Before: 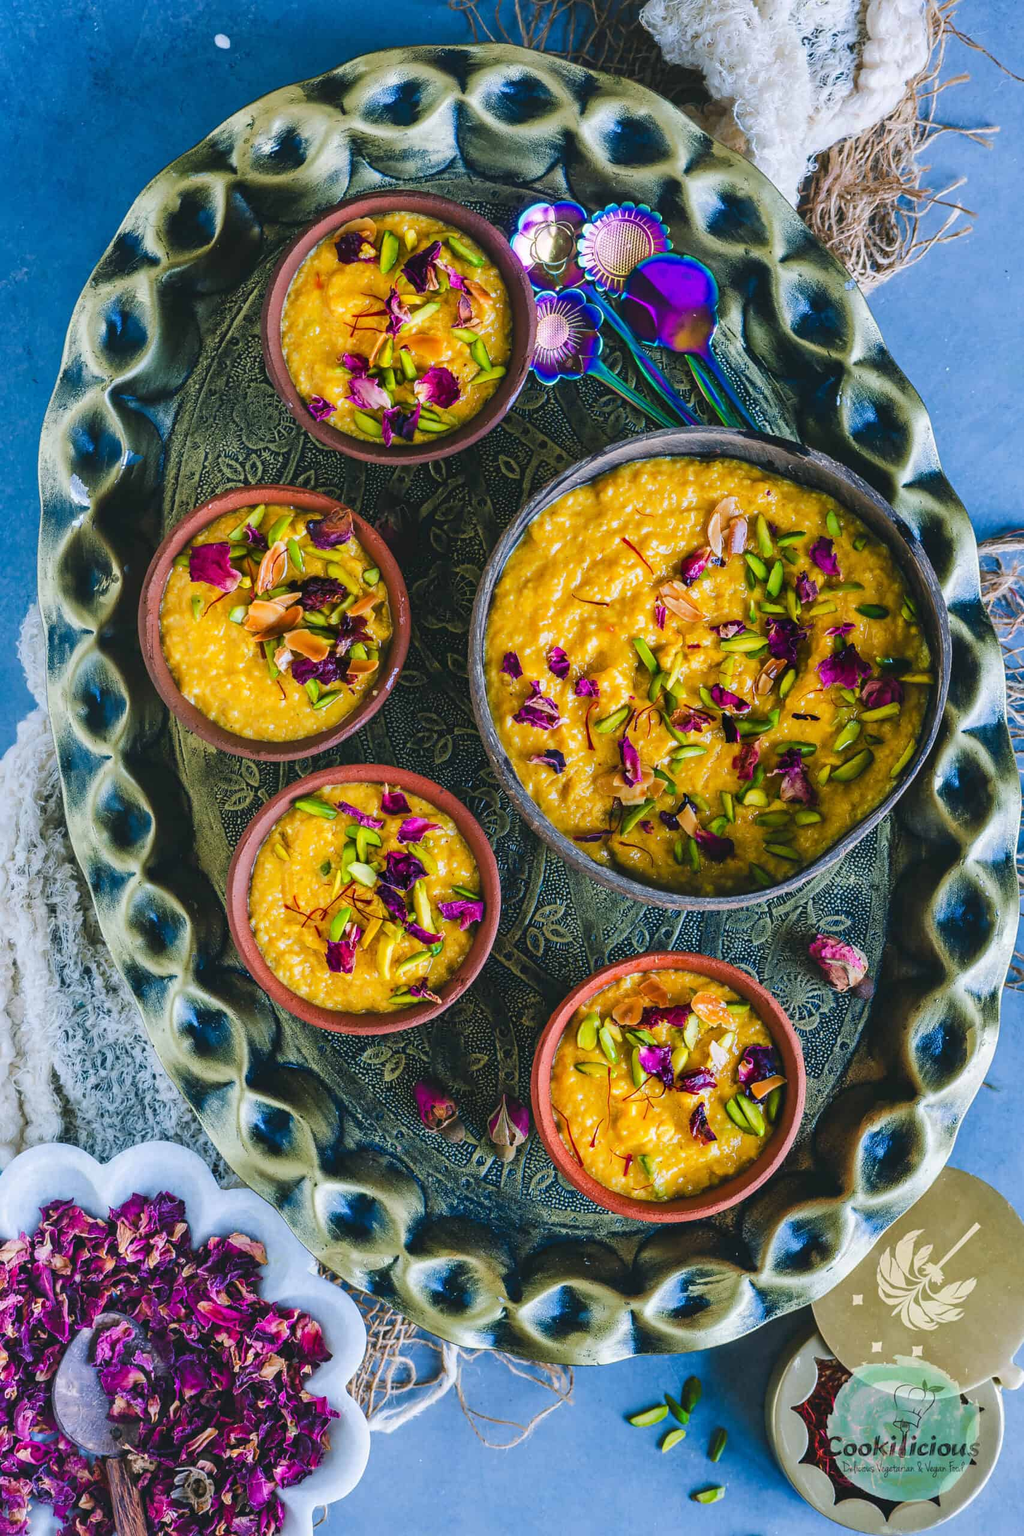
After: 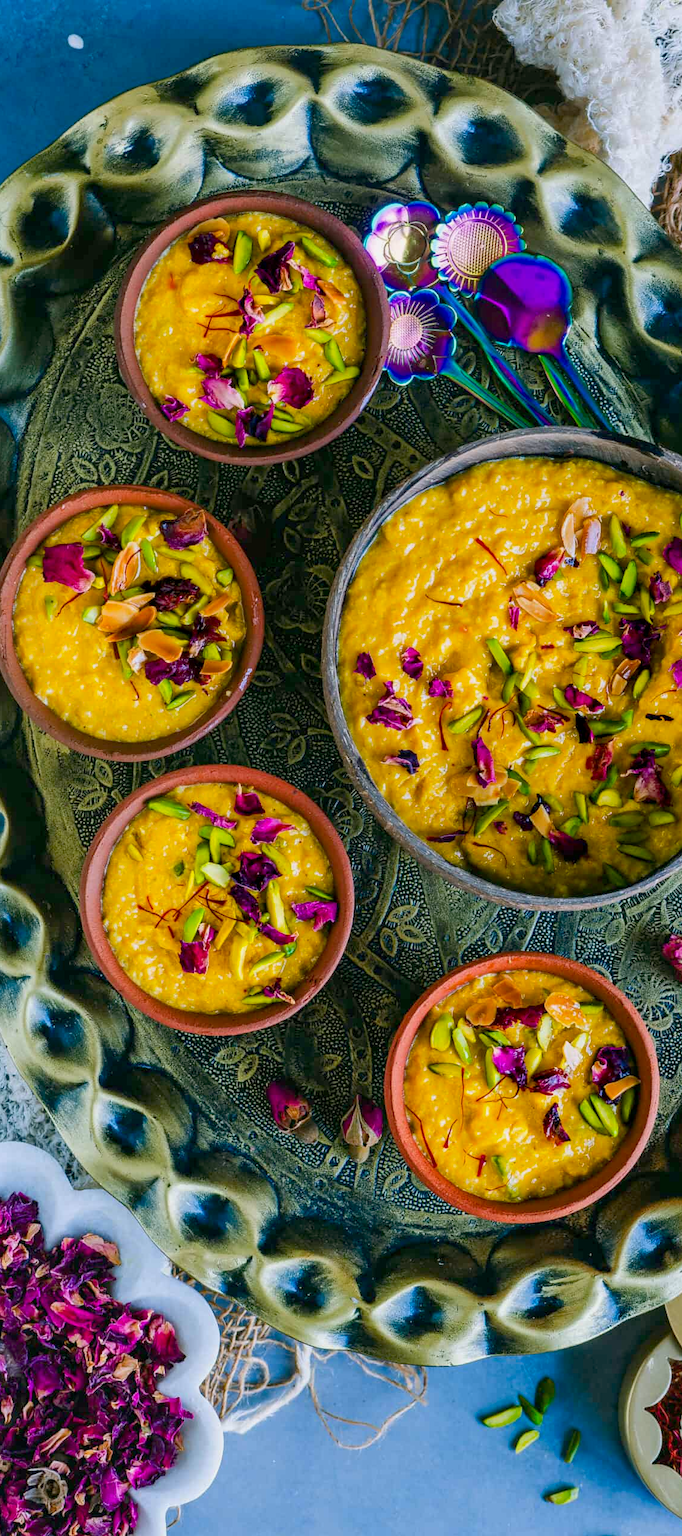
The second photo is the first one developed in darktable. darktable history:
crop and rotate: left 14.385%, right 18.948%
white balance: red 1.004, blue 1.024
color balance: mode lift, gamma, gain (sRGB), lift [1.04, 1, 1, 0.97], gamma [1.01, 1, 1, 0.97], gain [0.96, 1, 1, 0.97]
color balance rgb: perceptual saturation grading › global saturation 10%, global vibrance 10%
exposure: black level correction 0.011, compensate highlight preservation false
